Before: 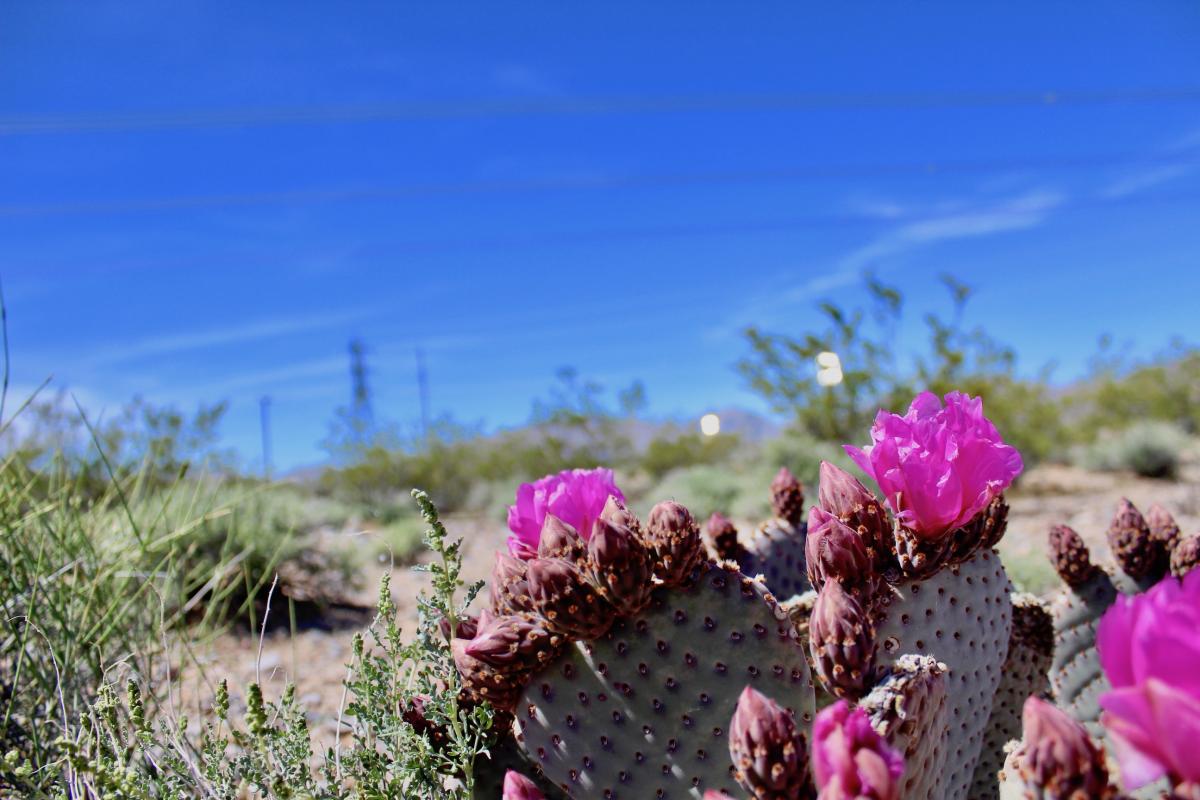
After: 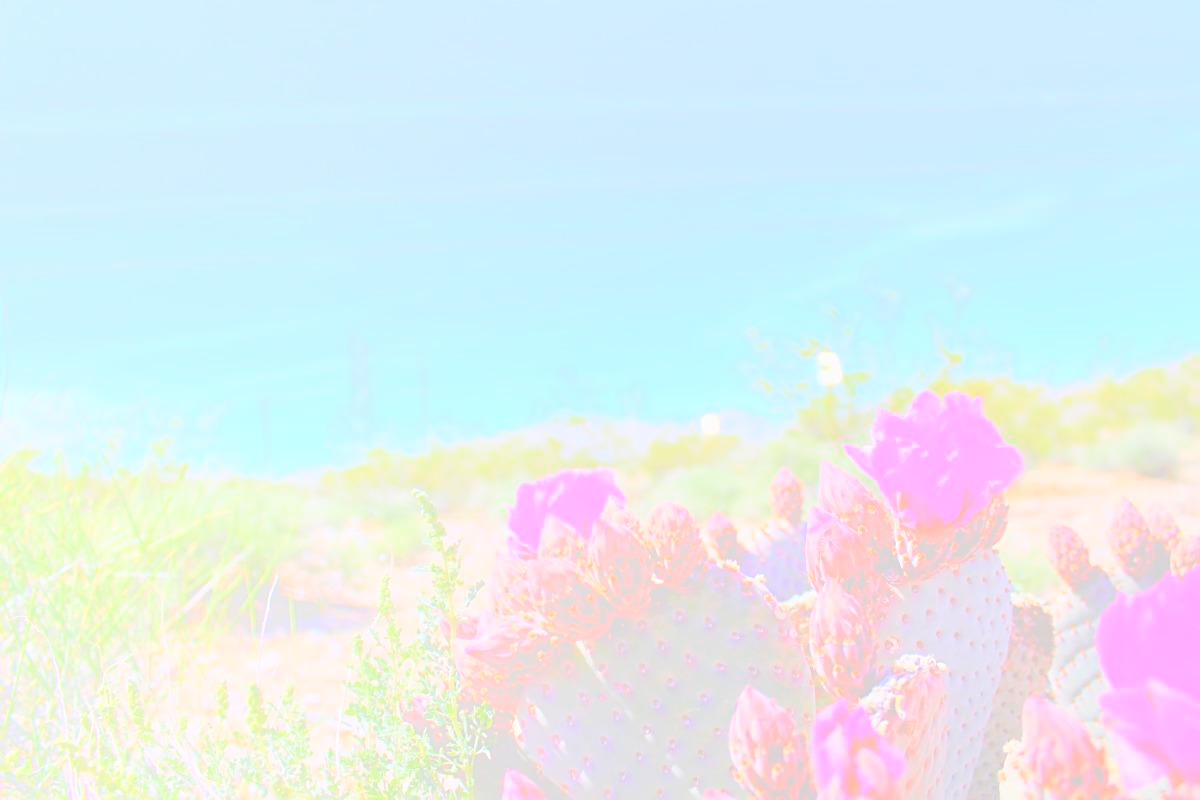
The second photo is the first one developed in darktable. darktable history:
sharpen: on, module defaults
bloom: size 85%, threshold 5%, strength 85%
